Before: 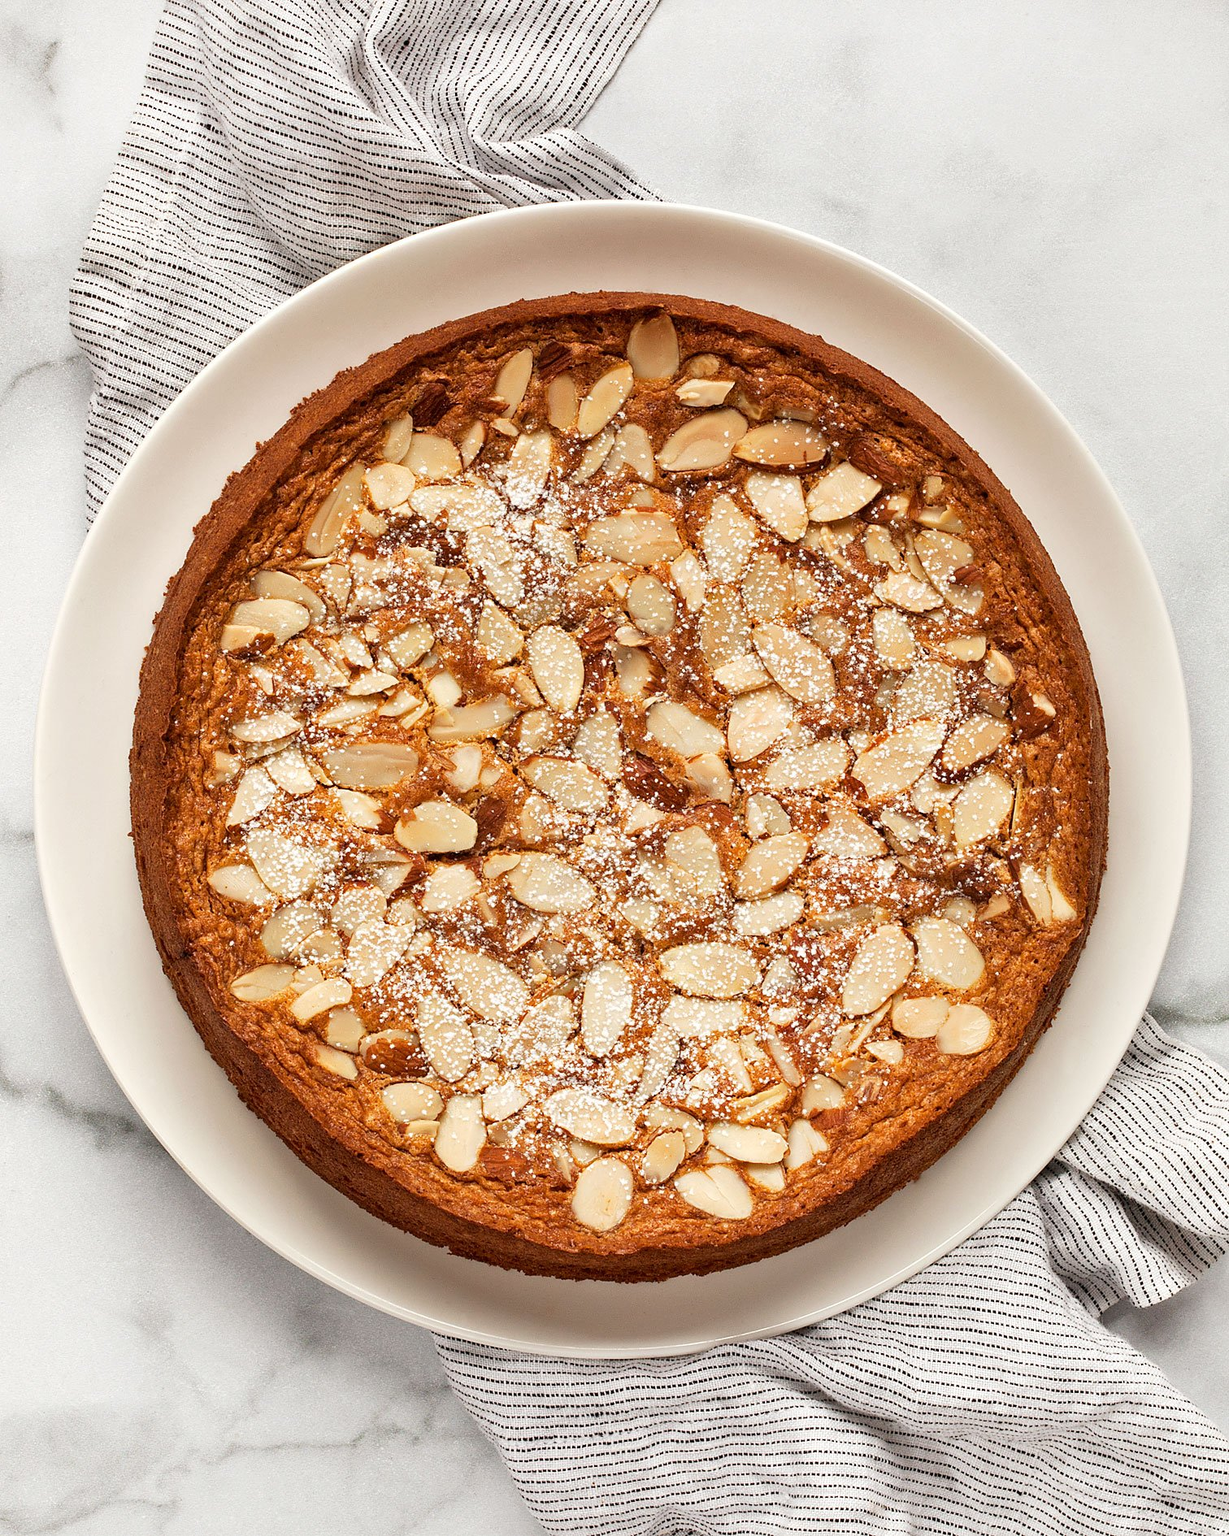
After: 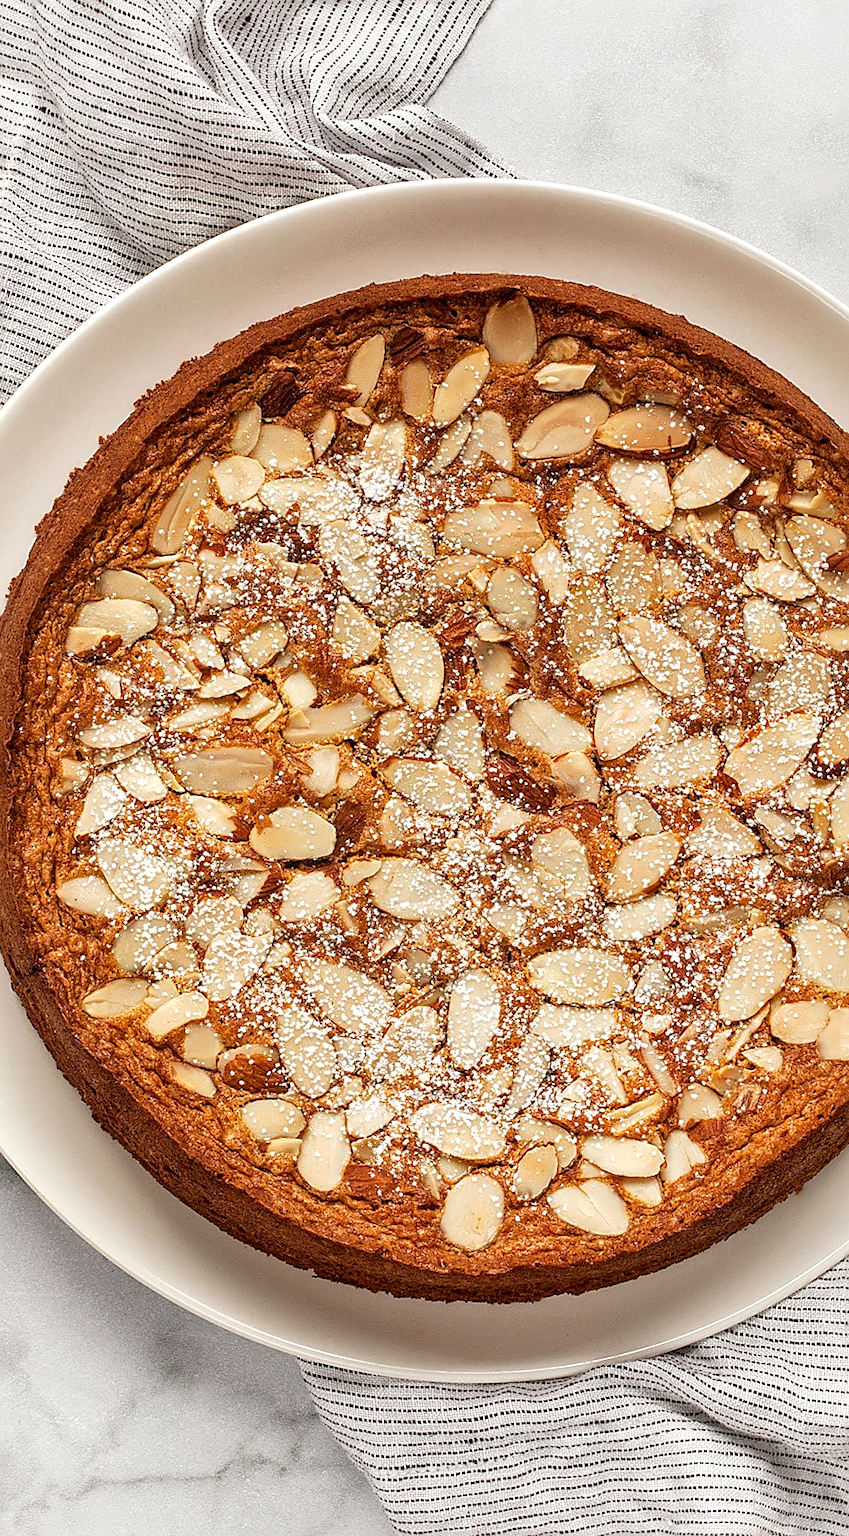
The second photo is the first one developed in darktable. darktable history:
crop and rotate: left 12.648%, right 20.685%
rotate and perspective: rotation -1°, crop left 0.011, crop right 0.989, crop top 0.025, crop bottom 0.975
sharpen: on, module defaults
local contrast: on, module defaults
